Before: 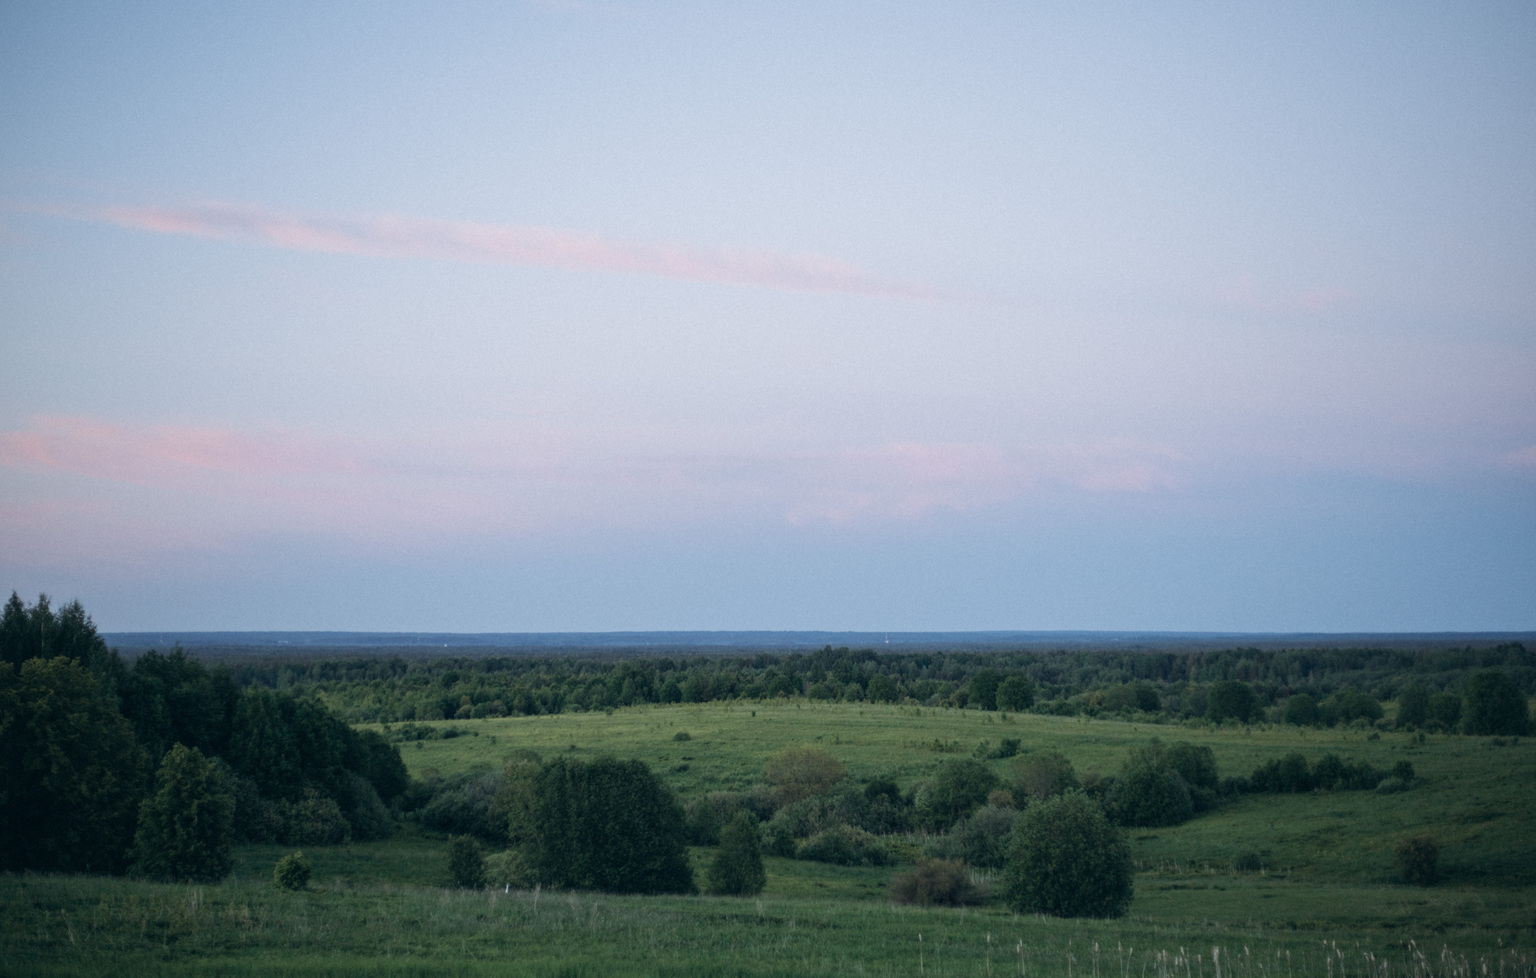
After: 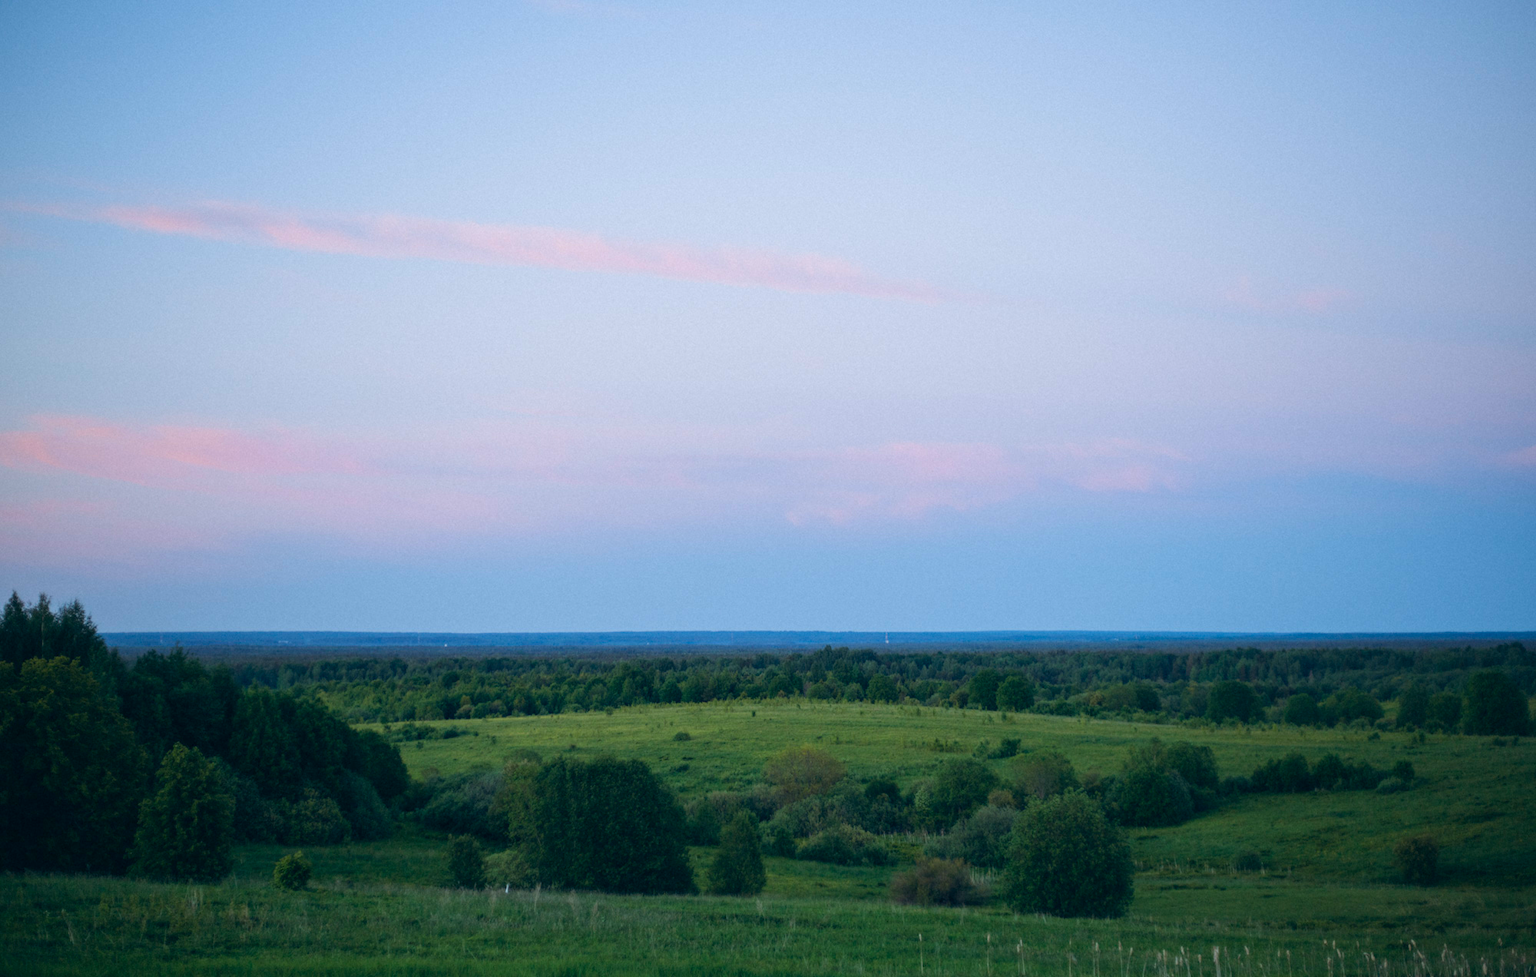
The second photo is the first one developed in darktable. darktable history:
color balance rgb: perceptual saturation grading › global saturation 10%, global vibrance 20%
contrast brightness saturation: brightness -0.02, saturation 0.35
